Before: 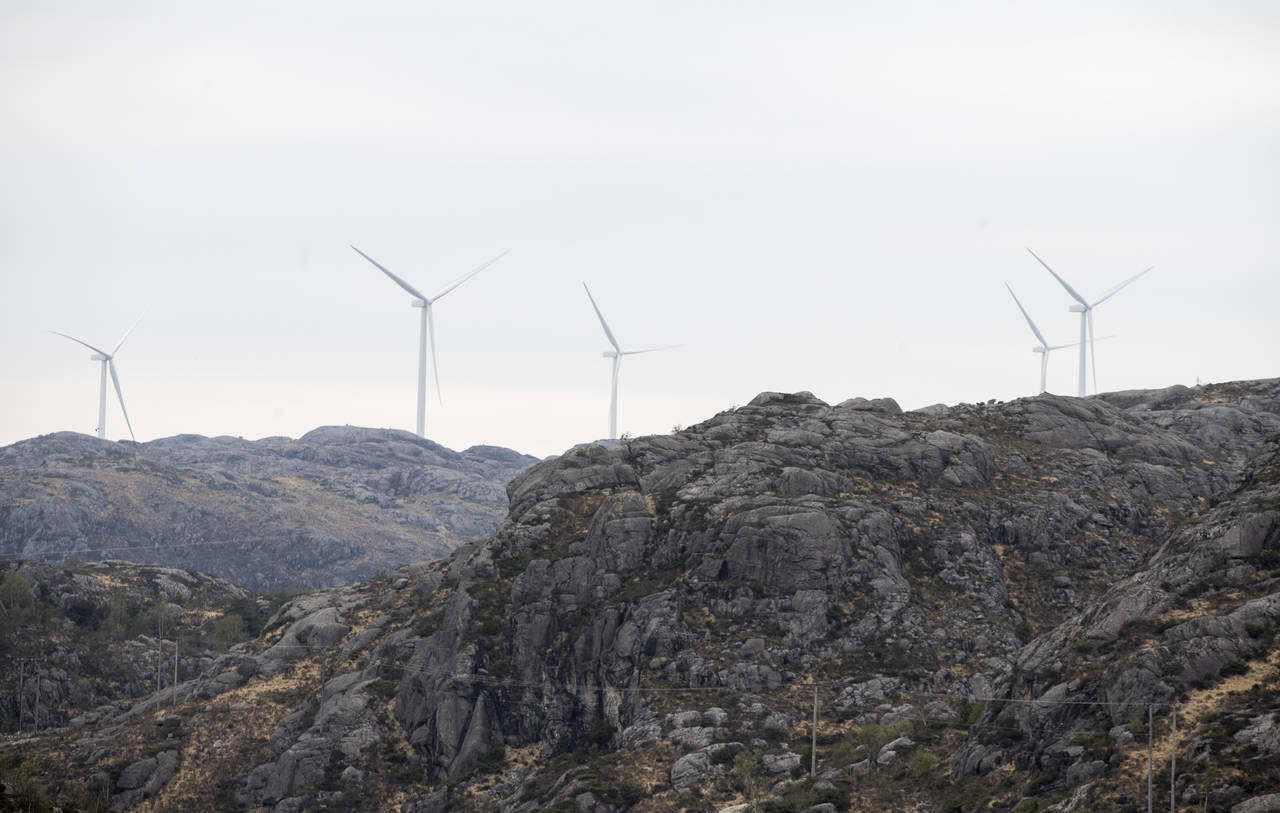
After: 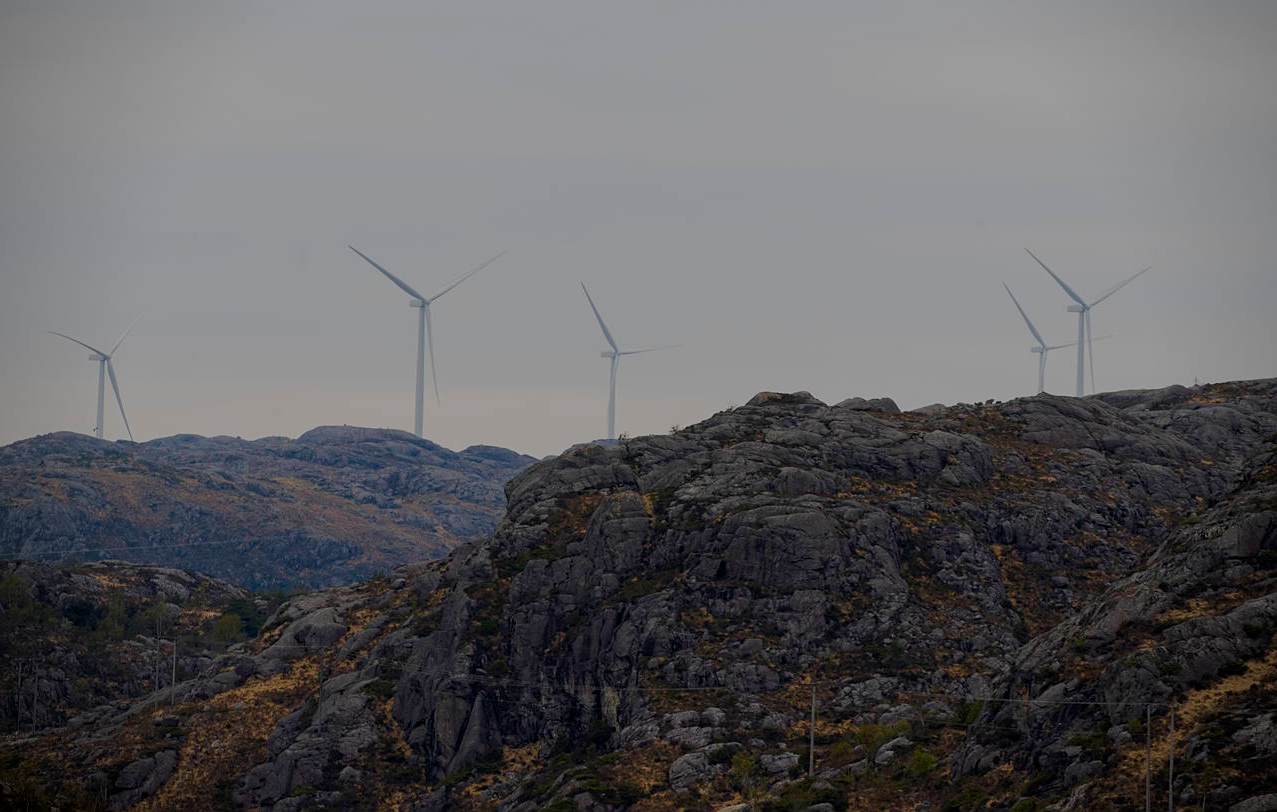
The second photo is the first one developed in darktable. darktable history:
exposure: exposure 0.16 EV, compensate exposure bias true, compensate highlight preservation false
crop: left 0.164%
color balance rgb: perceptual saturation grading › global saturation 20%, perceptual saturation grading › highlights -25.41%, perceptual saturation grading › shadows 49.453%, global vibrance 20%
haze removal: adaptive false
sharpen: radius 1.308, amount 0.306, threshold 0.054
color correction: highlights b* 0.029, saturation 1.07
vignetting: fall-off radius 60.46%
